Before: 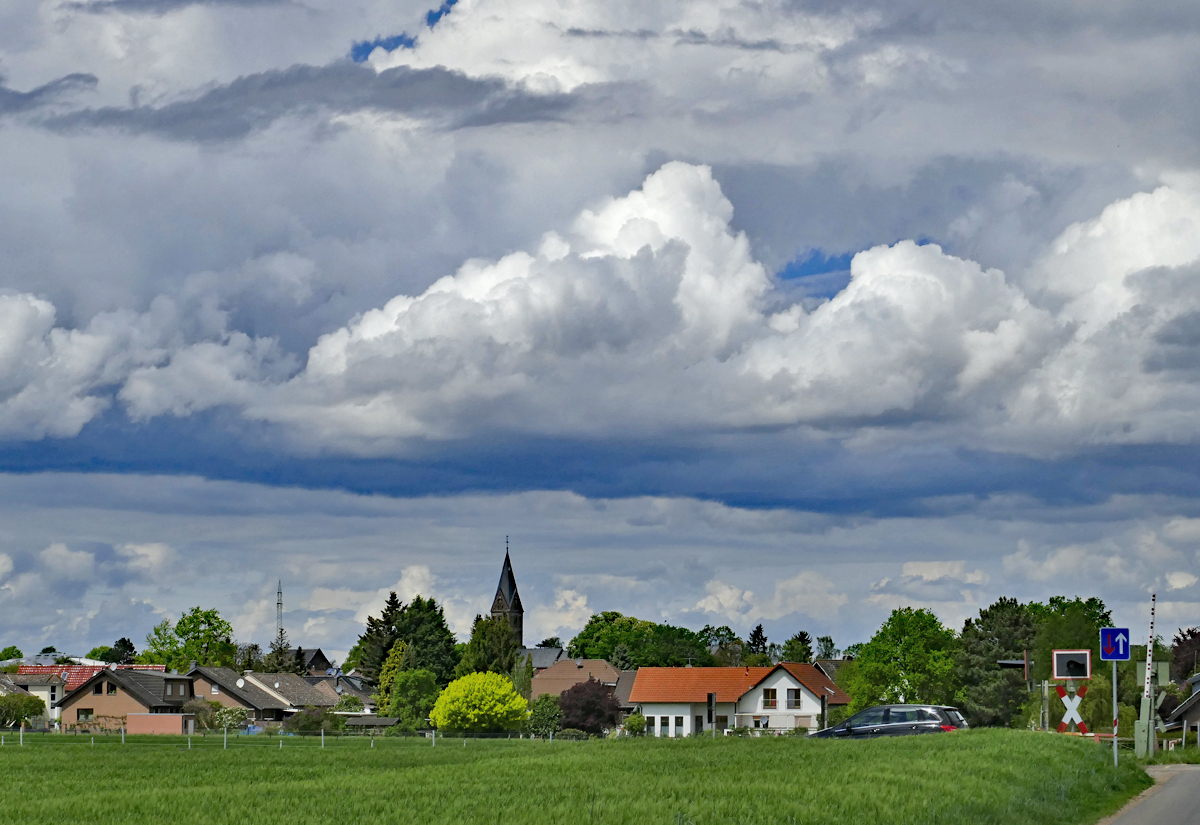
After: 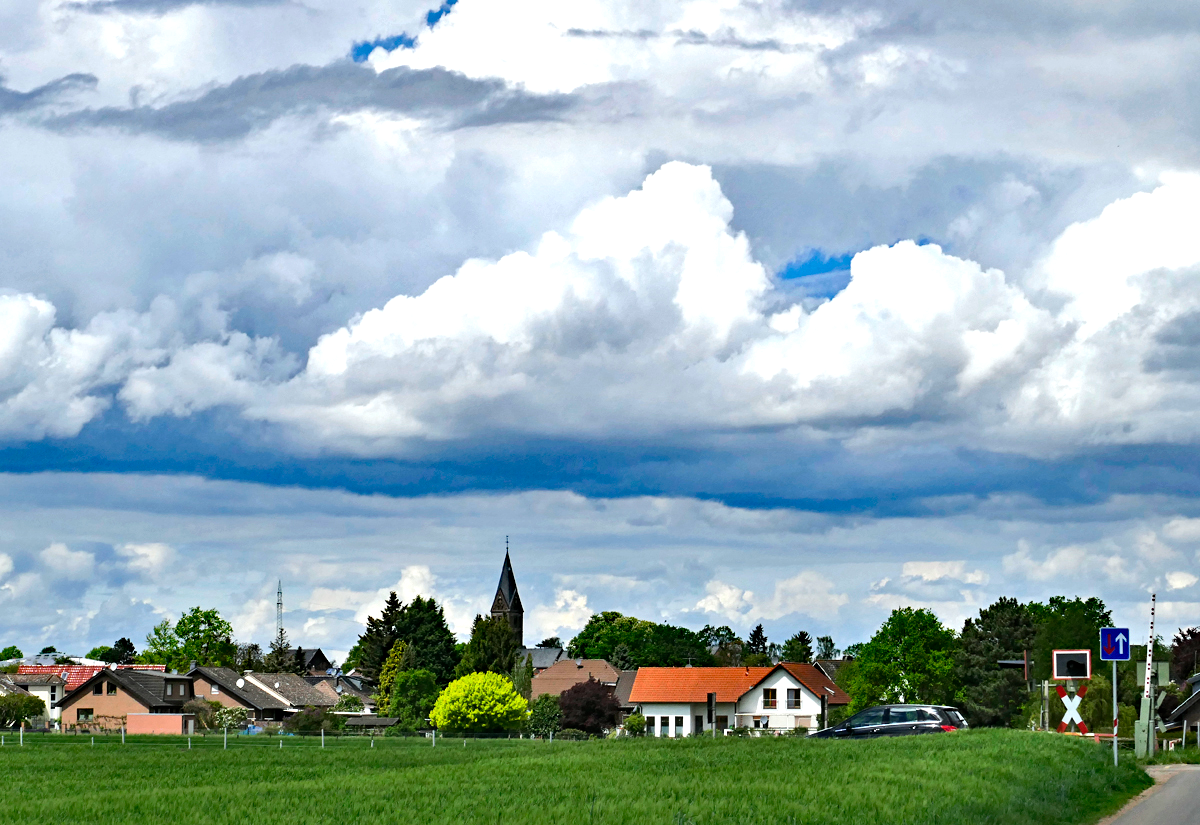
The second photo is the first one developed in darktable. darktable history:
tone equalizer: -8 EV -1.06 EV, -7 EV -0.979 EV, -6 EV -0.888 EV, -5 EV -0.609 EV, -3 EV 0.597 EV, -2 EV 0.844 EV, -1 EV 1.01 EV, +0 EV 1.08 EV, edges refinement/feathering 500, mask exposure compensation -1.57 EV, preserve details guided filter
